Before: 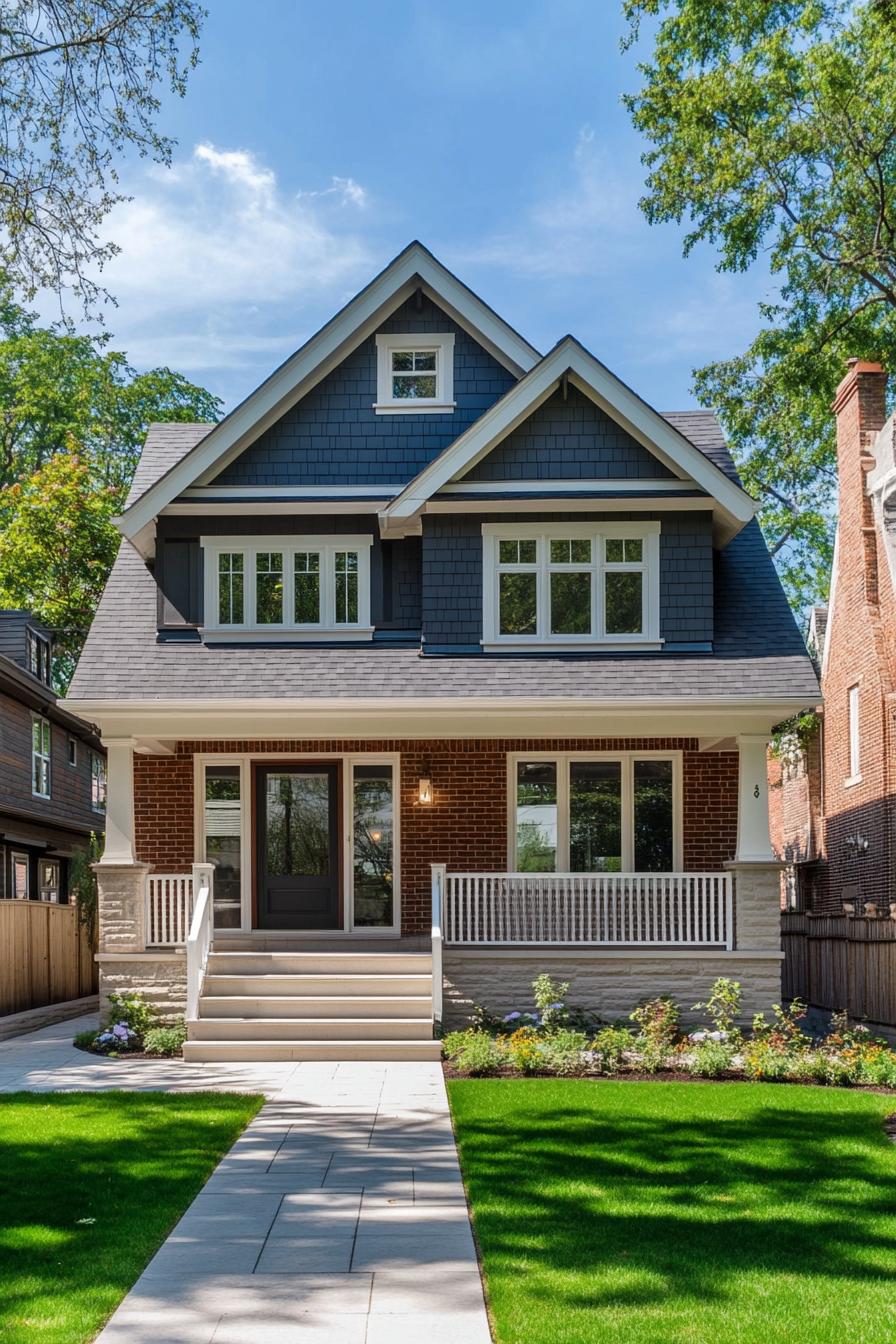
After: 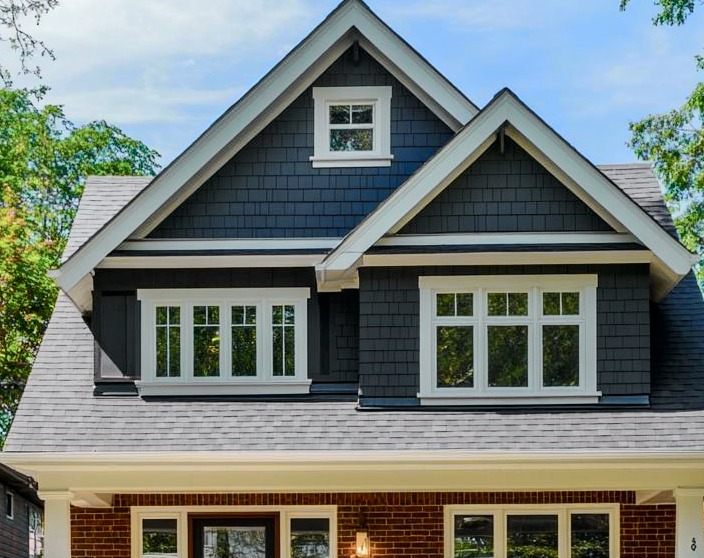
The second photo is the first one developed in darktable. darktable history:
crop: left 7.036%, top 18.398%, right 14.379%, bottom 40.043%
tone curve: curves: ch0 [(0, 0) (0.037, 0.011) (0.131, 0.108) (0.279, 0.279) (0.476, 0.554) (0.617, 0.693) (0.704, 0.77) (0.813, 0.852) (0.916, 0.924) (1, 0.993)]; ch1 [(0, 0) (0.318, 0.278) (0.444, 0.427) (0.493, 0.492) (0.508, 0.502) (0.534, 0.531) (0.562, 0.571) (0.626, 0.667) (0.746, 0.764) (1, 1)]; ch2 [(0, 0) (0.316, 0.292) (0.381, 0.37) (0.423, 0.448) (0.476, 0.492) (0.502, 0.498) (0.522, 0.518) (0.533, 0.532) (0.586, 0.631) (0.634, 0.663) (0.7, 0.7) (0.861, 0.808) (1, 0.951)], color space Lab, independent channels, preserve colors none
